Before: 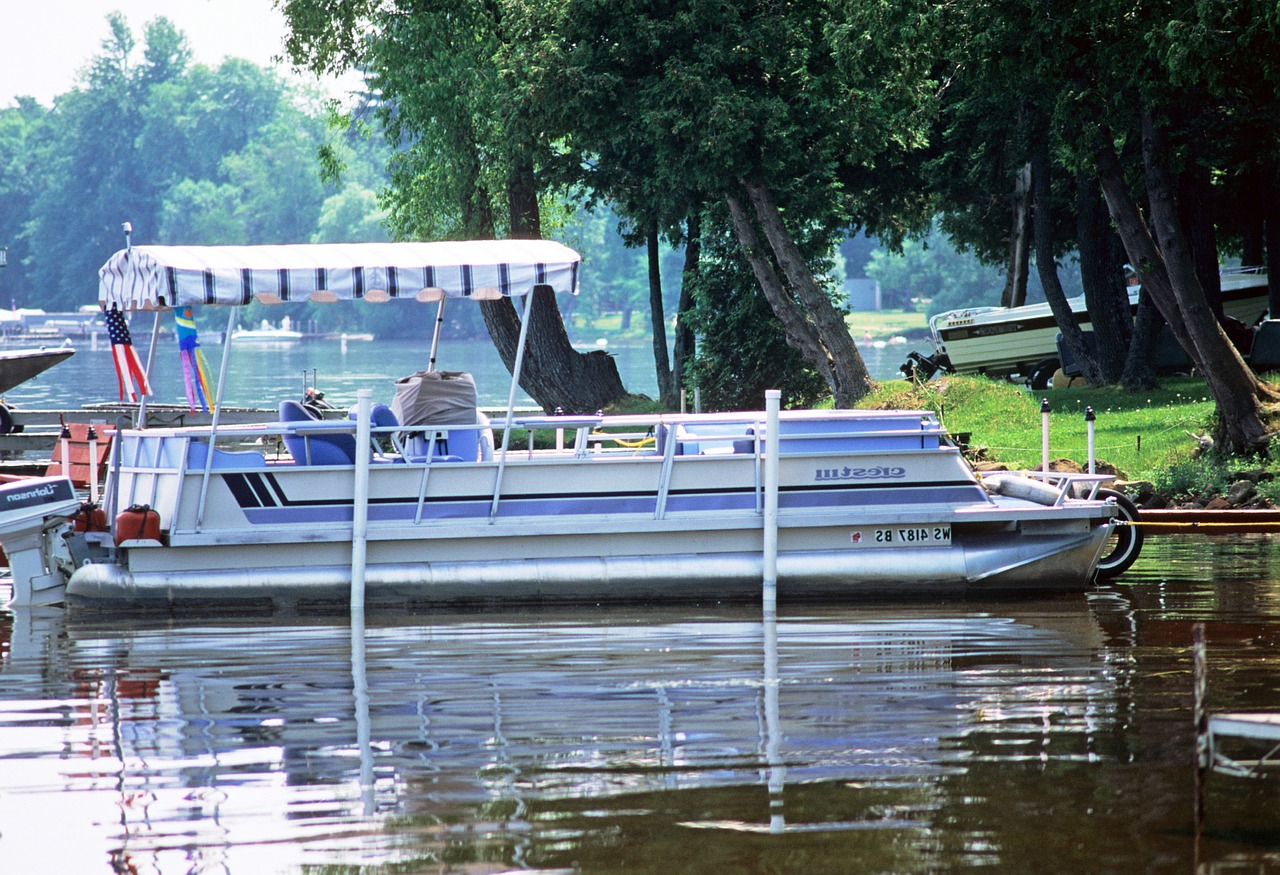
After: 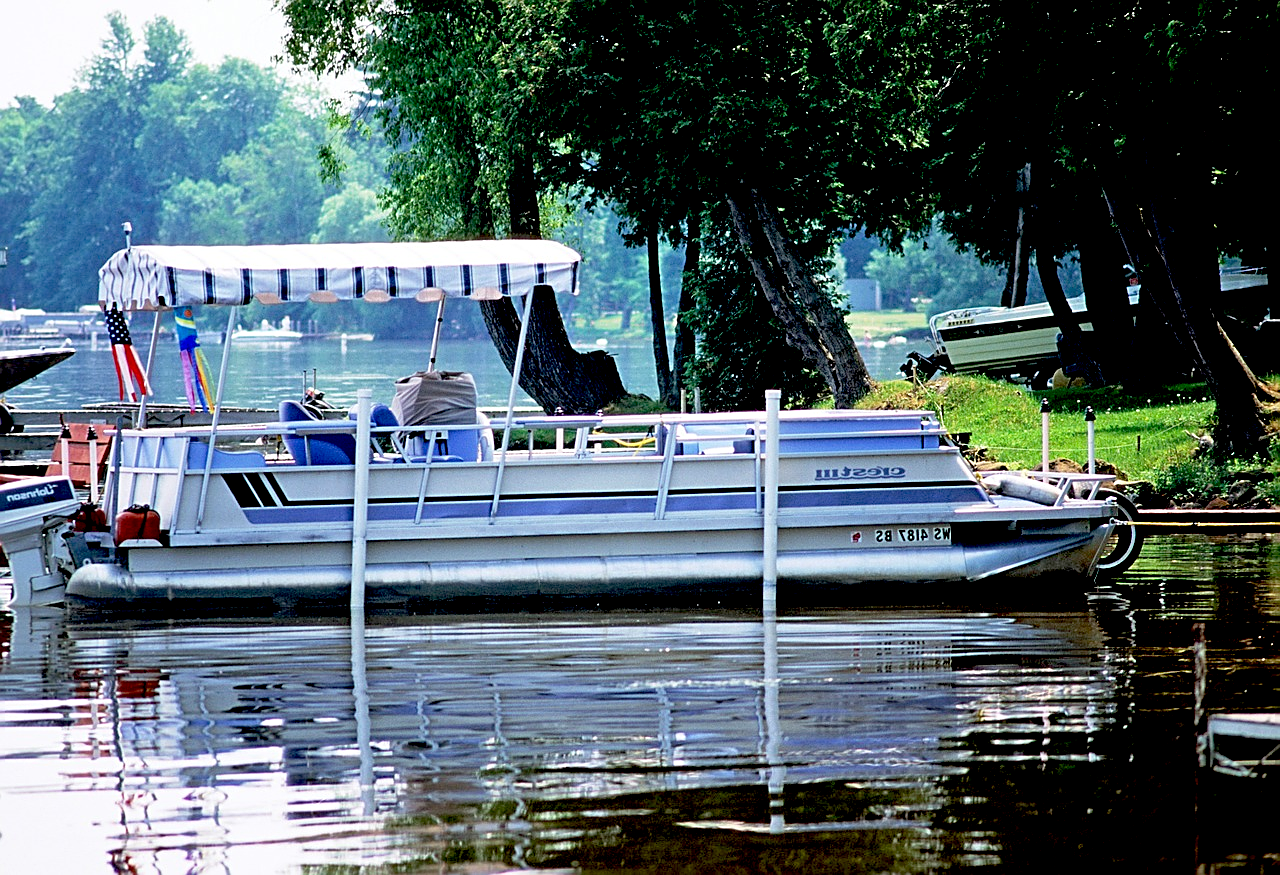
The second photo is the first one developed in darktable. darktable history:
sharpen: on, module defaults
exposure: black level correction 0.047, exposure 0.013 EV, compensate highlight preservation false
